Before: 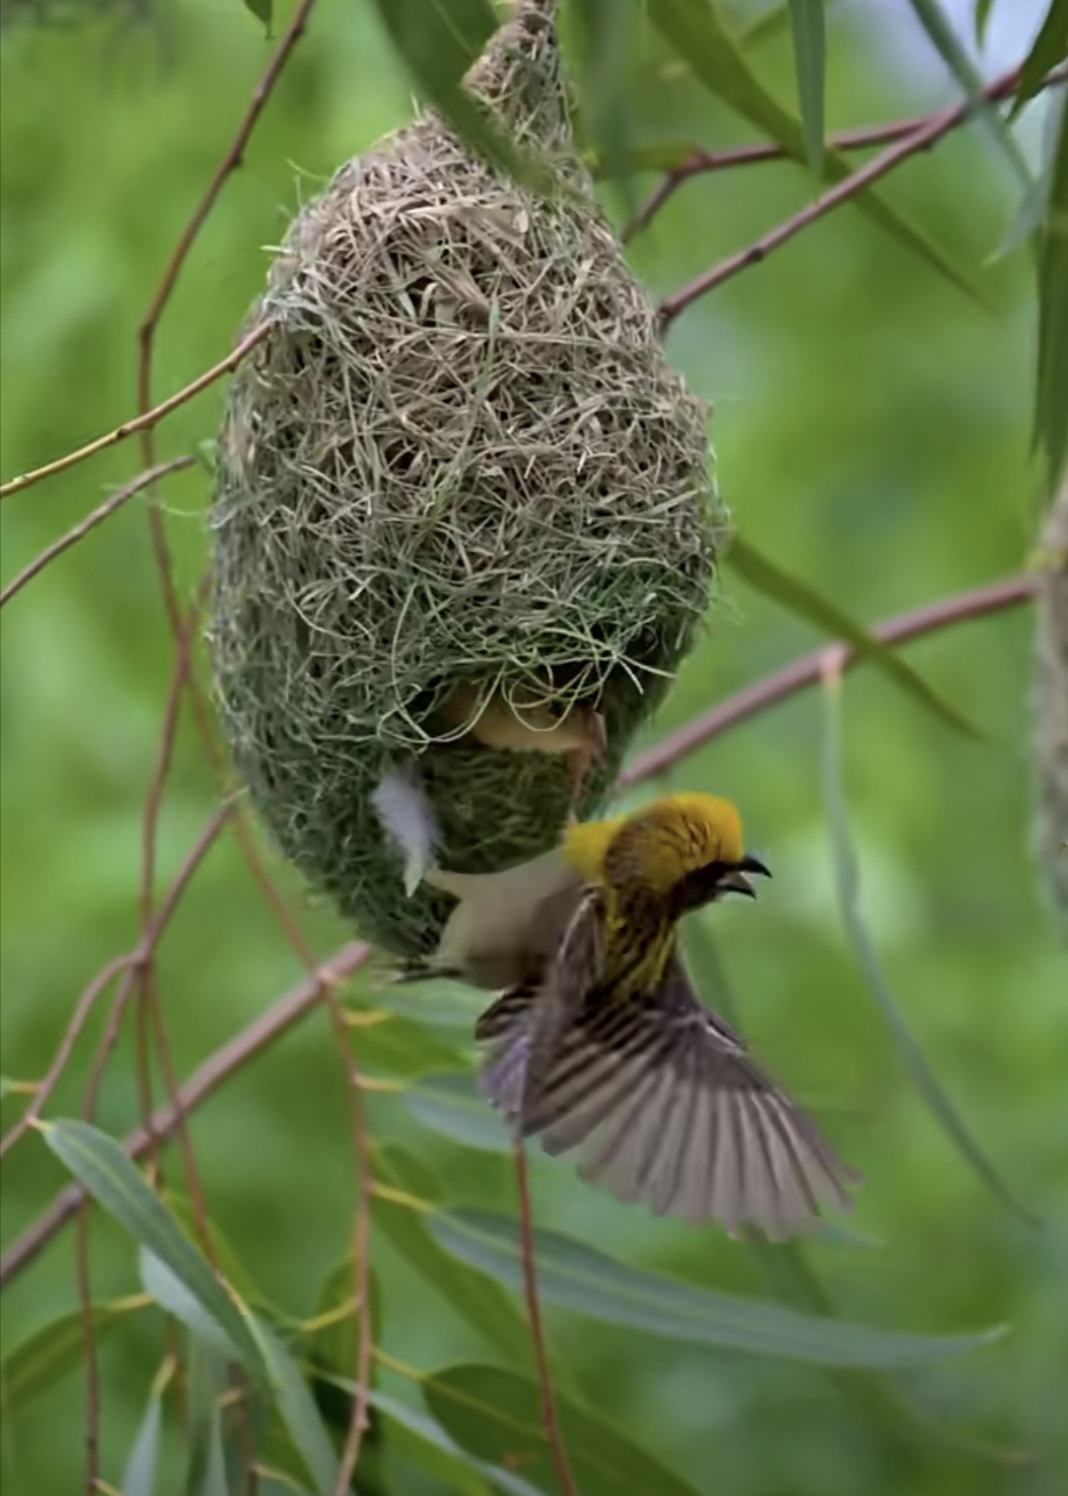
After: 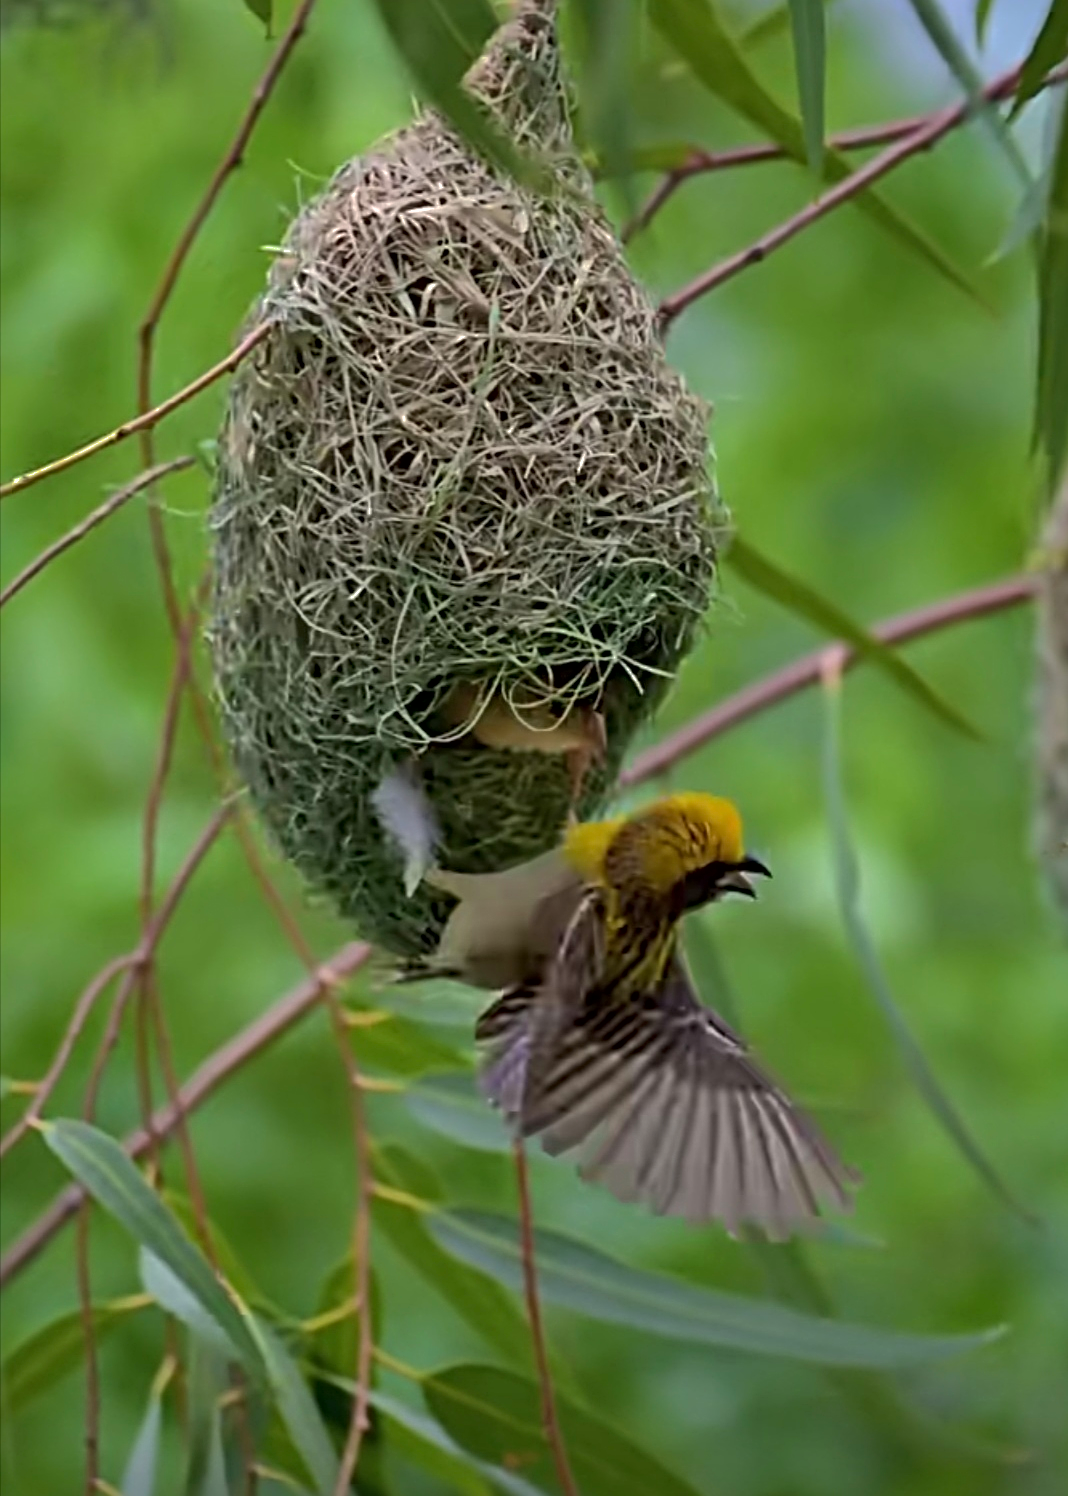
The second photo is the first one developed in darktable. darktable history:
sharpen: radius 4.855
shadows and highlights: shadows 25.26, highlights -69.55
